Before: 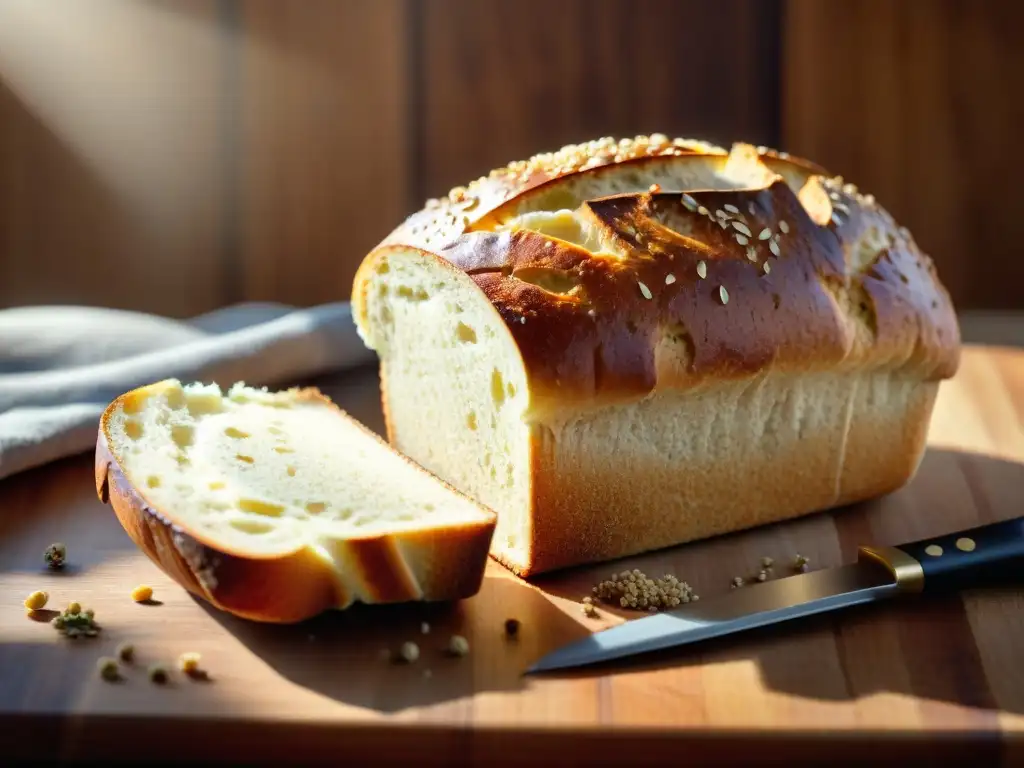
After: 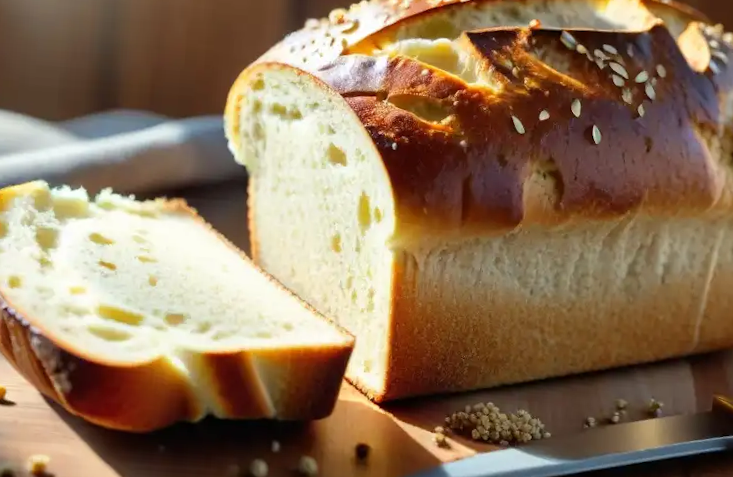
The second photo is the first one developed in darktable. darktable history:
crop and rotate: angle -3.95°, left 9.723%, top 20.415%, right 12.203%, bottom 11.808%
